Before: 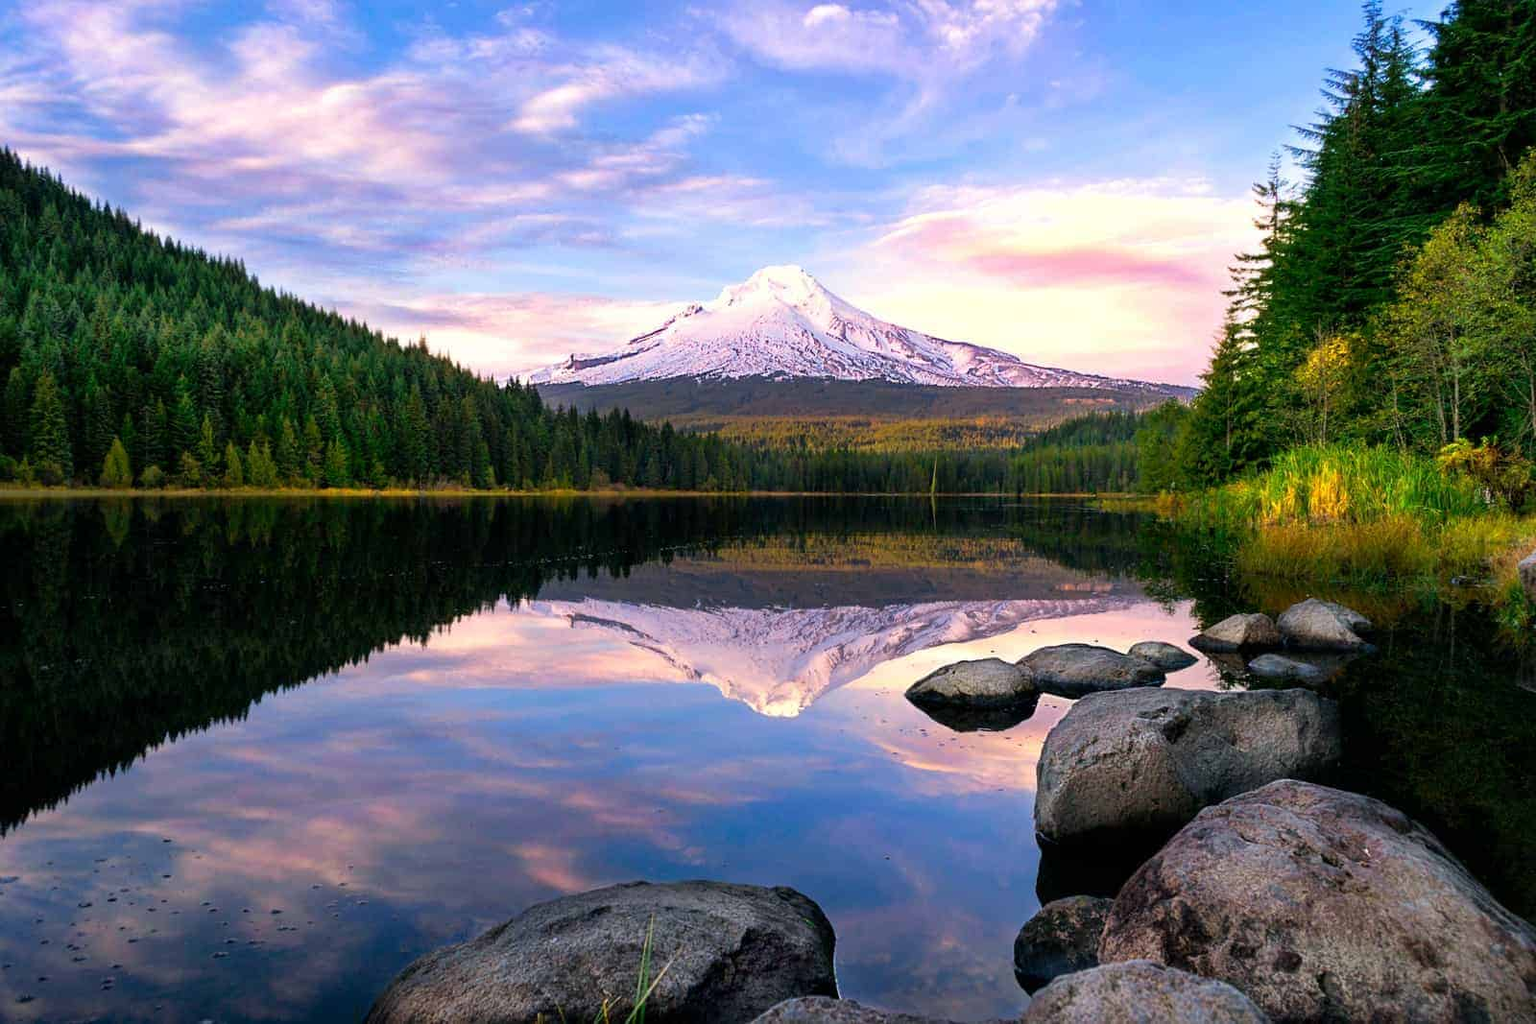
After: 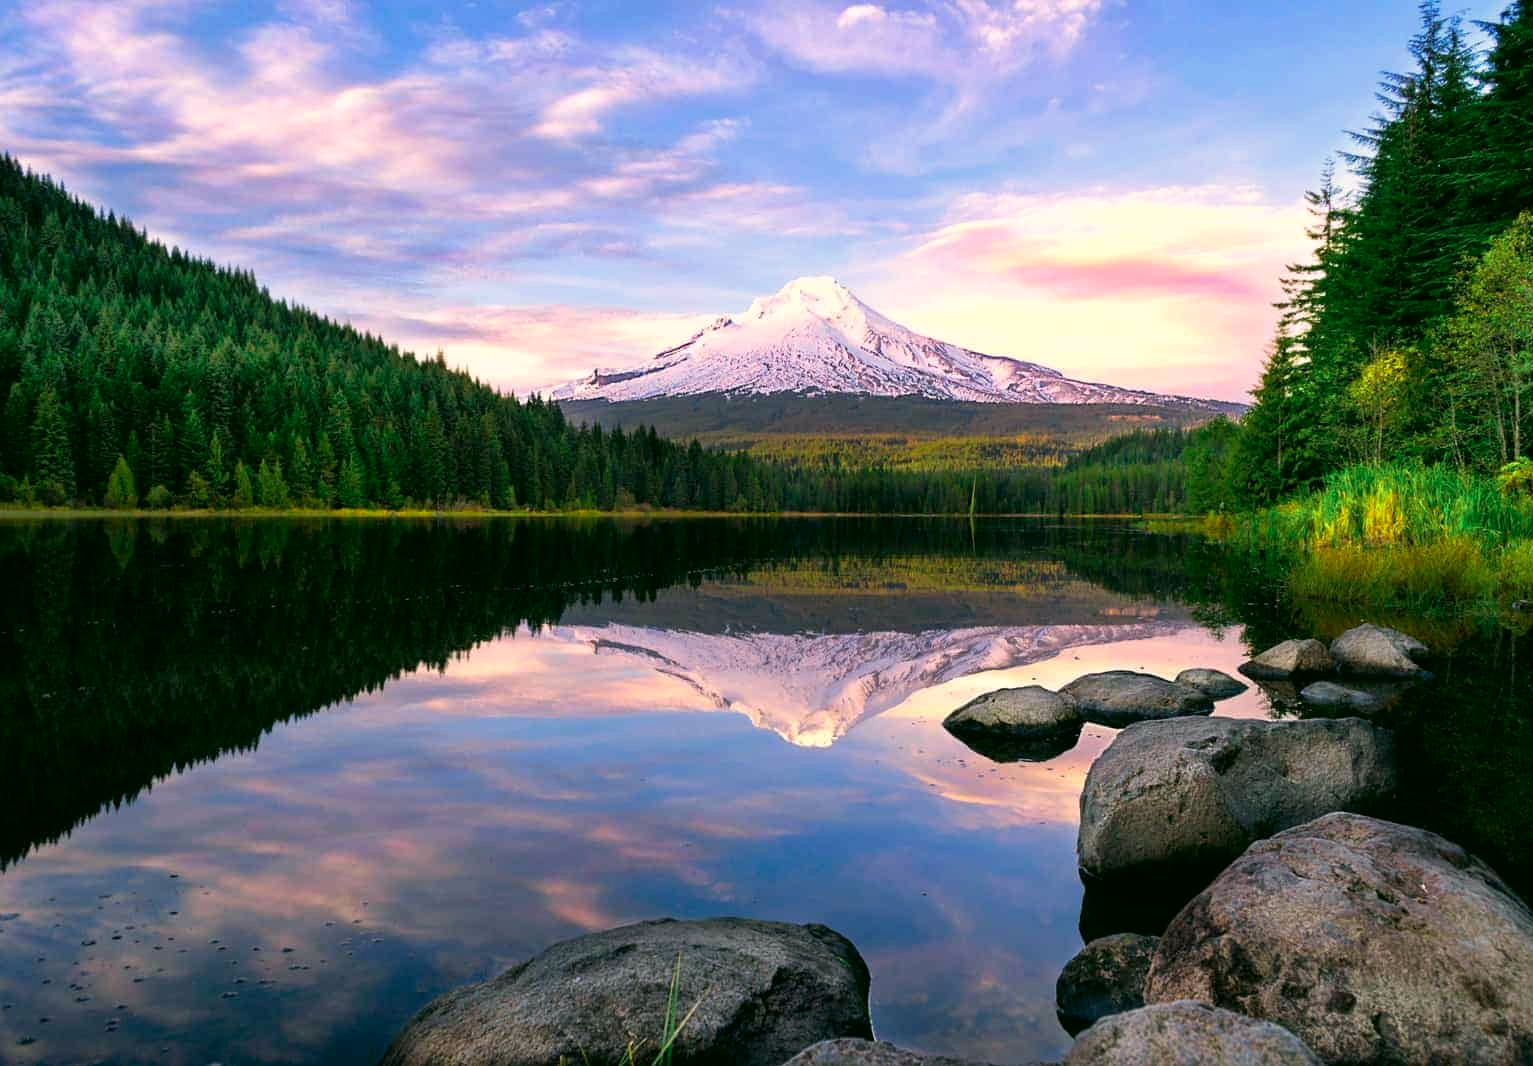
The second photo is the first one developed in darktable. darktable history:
color zones: curves: ch2 [(0, 0.5) (0.143, 0.517) (0.286, 0.571) (0.429, 0.522) (0.571, 0.5) (0.714, 0.5) (0.857, 0.5) (1, 0.5)]
crop: right 4.126%, bottom 0.031%
color correction: highlights a* 4.02, highlights b* 4.98, shadows a* -7.55, shadows b* 4.98
